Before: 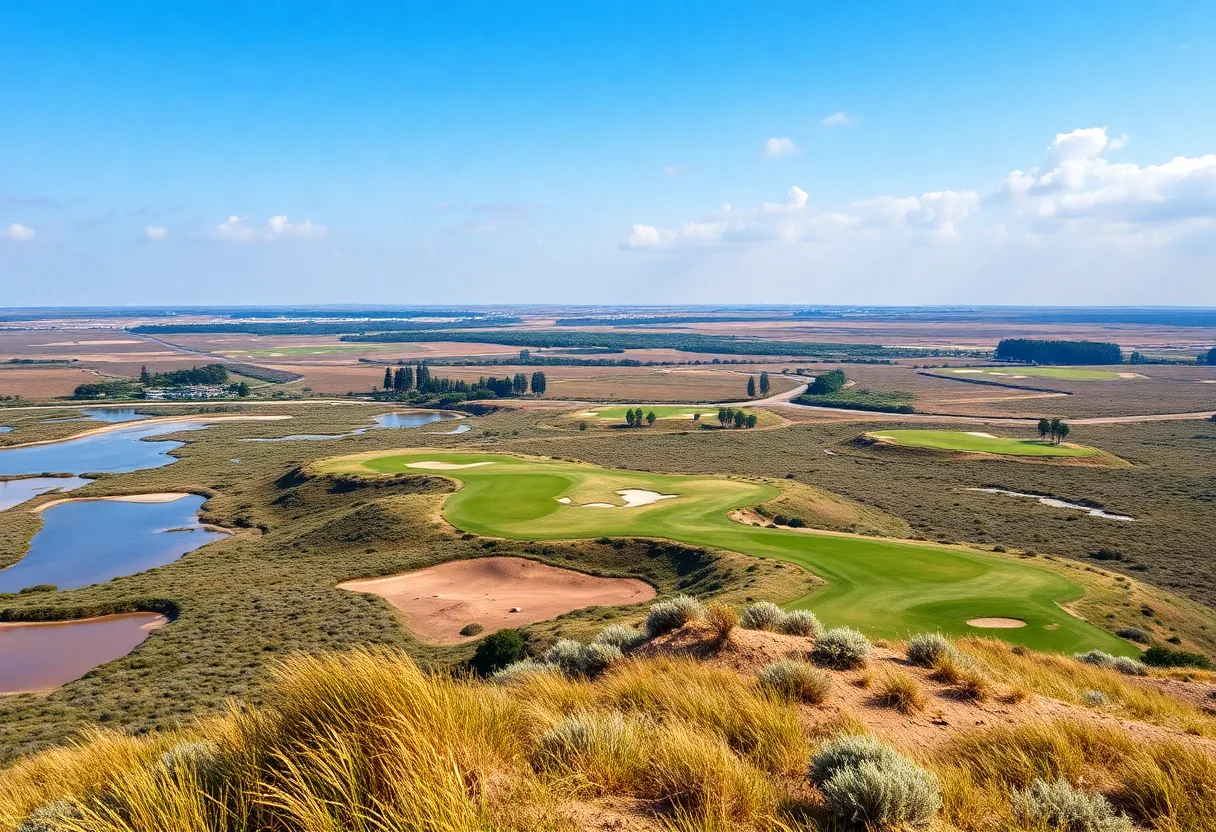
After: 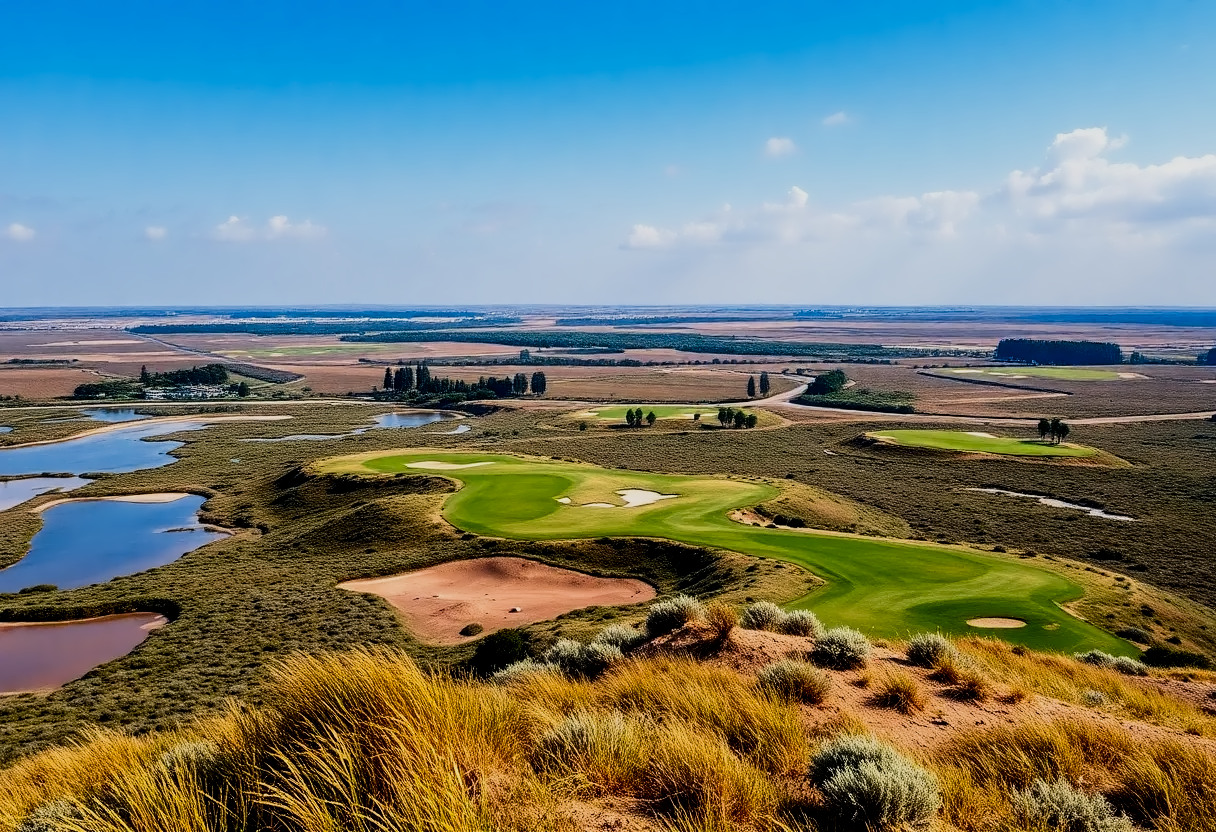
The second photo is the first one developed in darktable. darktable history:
contrast equalizer: octaves 7, y [[0.5 ×4, 0.524, 0.59], [0.5 ×6], [0.5 ×6], [0, 0, 0, 0.01, 0.045, 0.012], [0, 0, 0, 0.044, 0.195, 0.131]]
contrast brightness saturation: brightness -0.247, saturation 0.202
filmic rgb: black relative exposure -5.09 EV, white relative exposure 3.98 EV, threshold 3.01 EV, hardness 2.9, contrast 1.515, enable highlight reconstruction true
haze removal: strength -0.061, adaptive false
